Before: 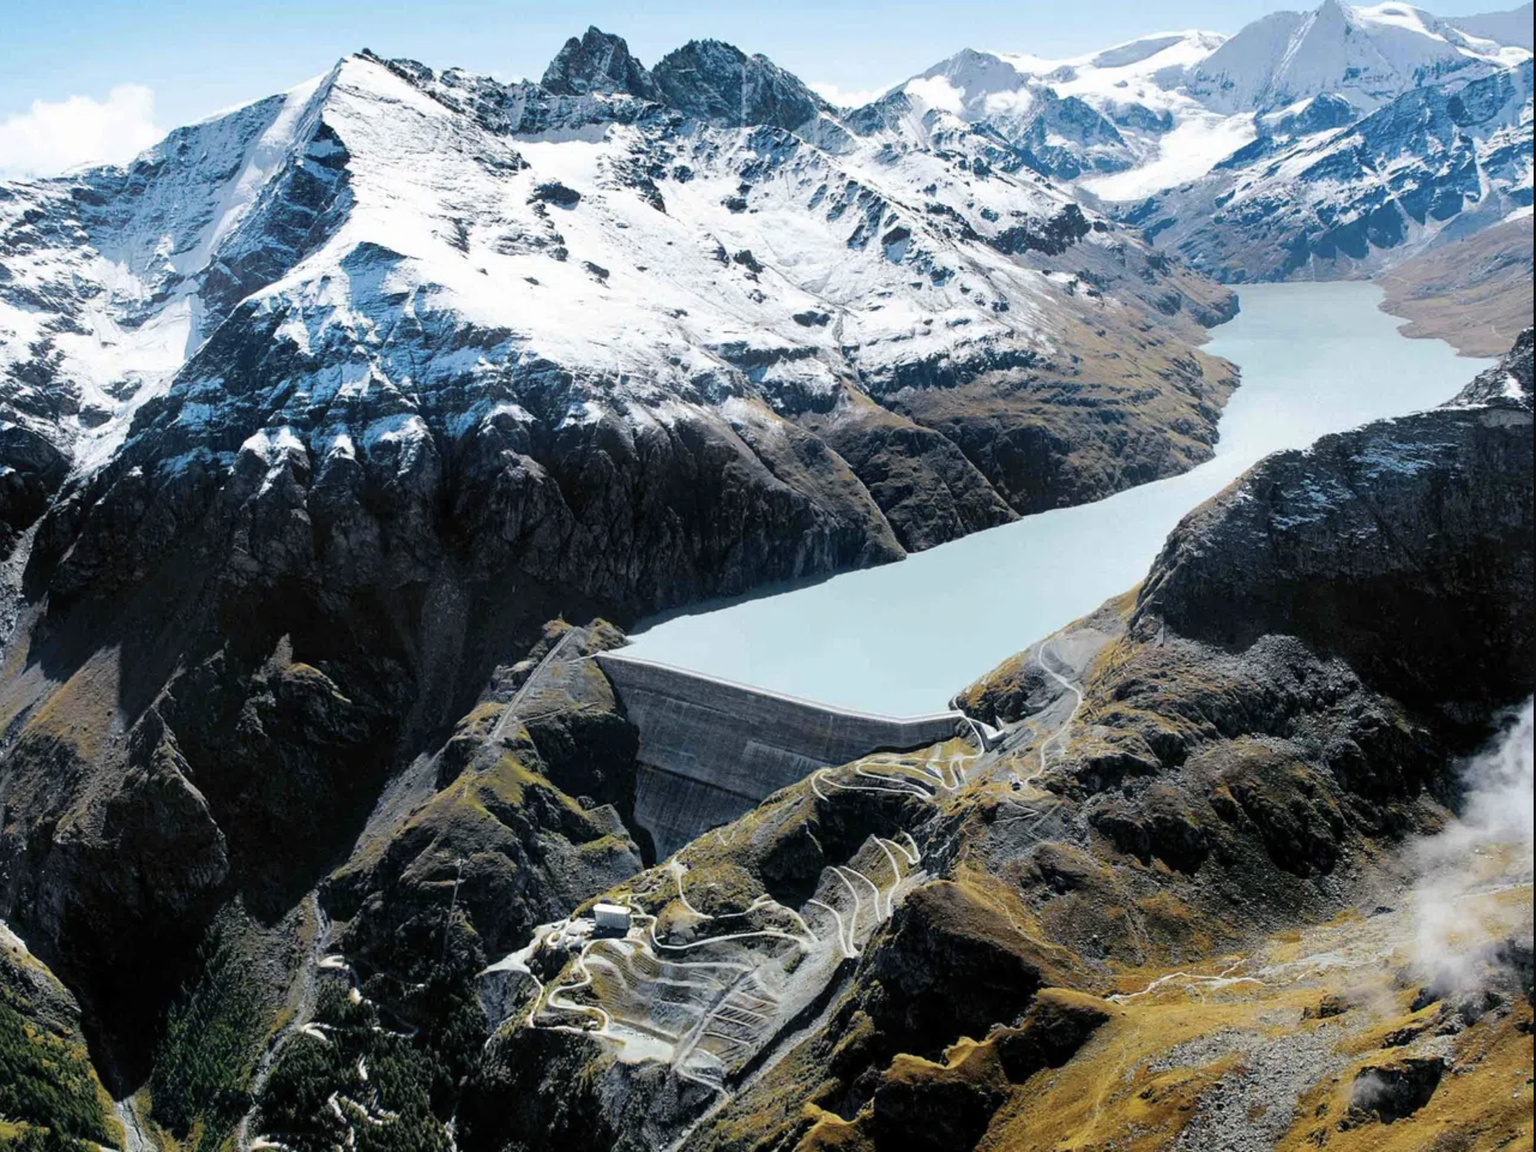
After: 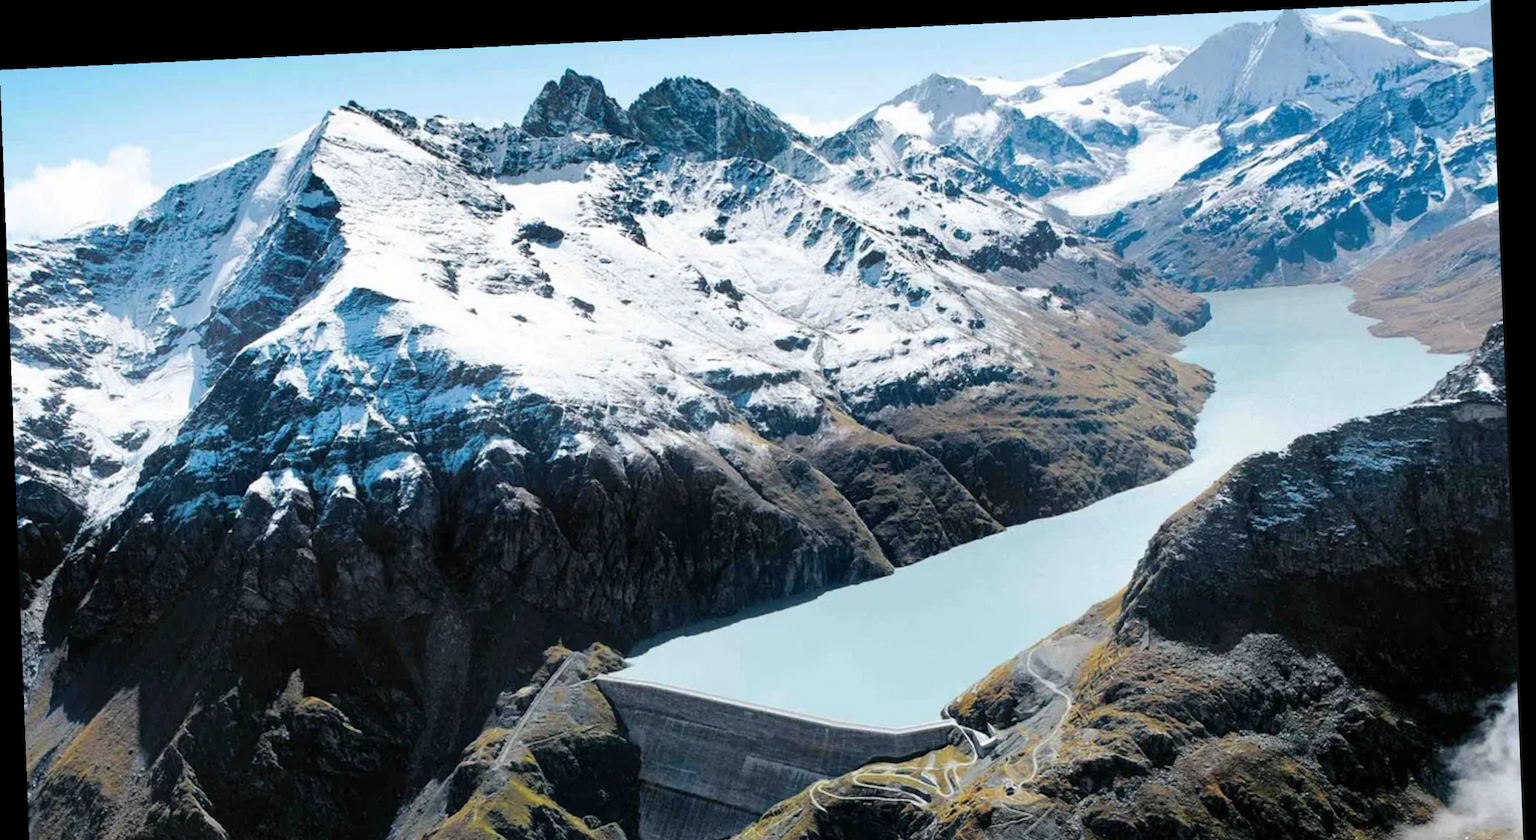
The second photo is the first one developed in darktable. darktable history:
crop: bottom 28.576%
vignetting: fall-off start 116.67%, fall-off radius 59.26%, brightness -0.31, saturation -0.056
rotate and perspective: rotation -2.22°, lens shift (horizontal) -0.022, automatic cropping off
